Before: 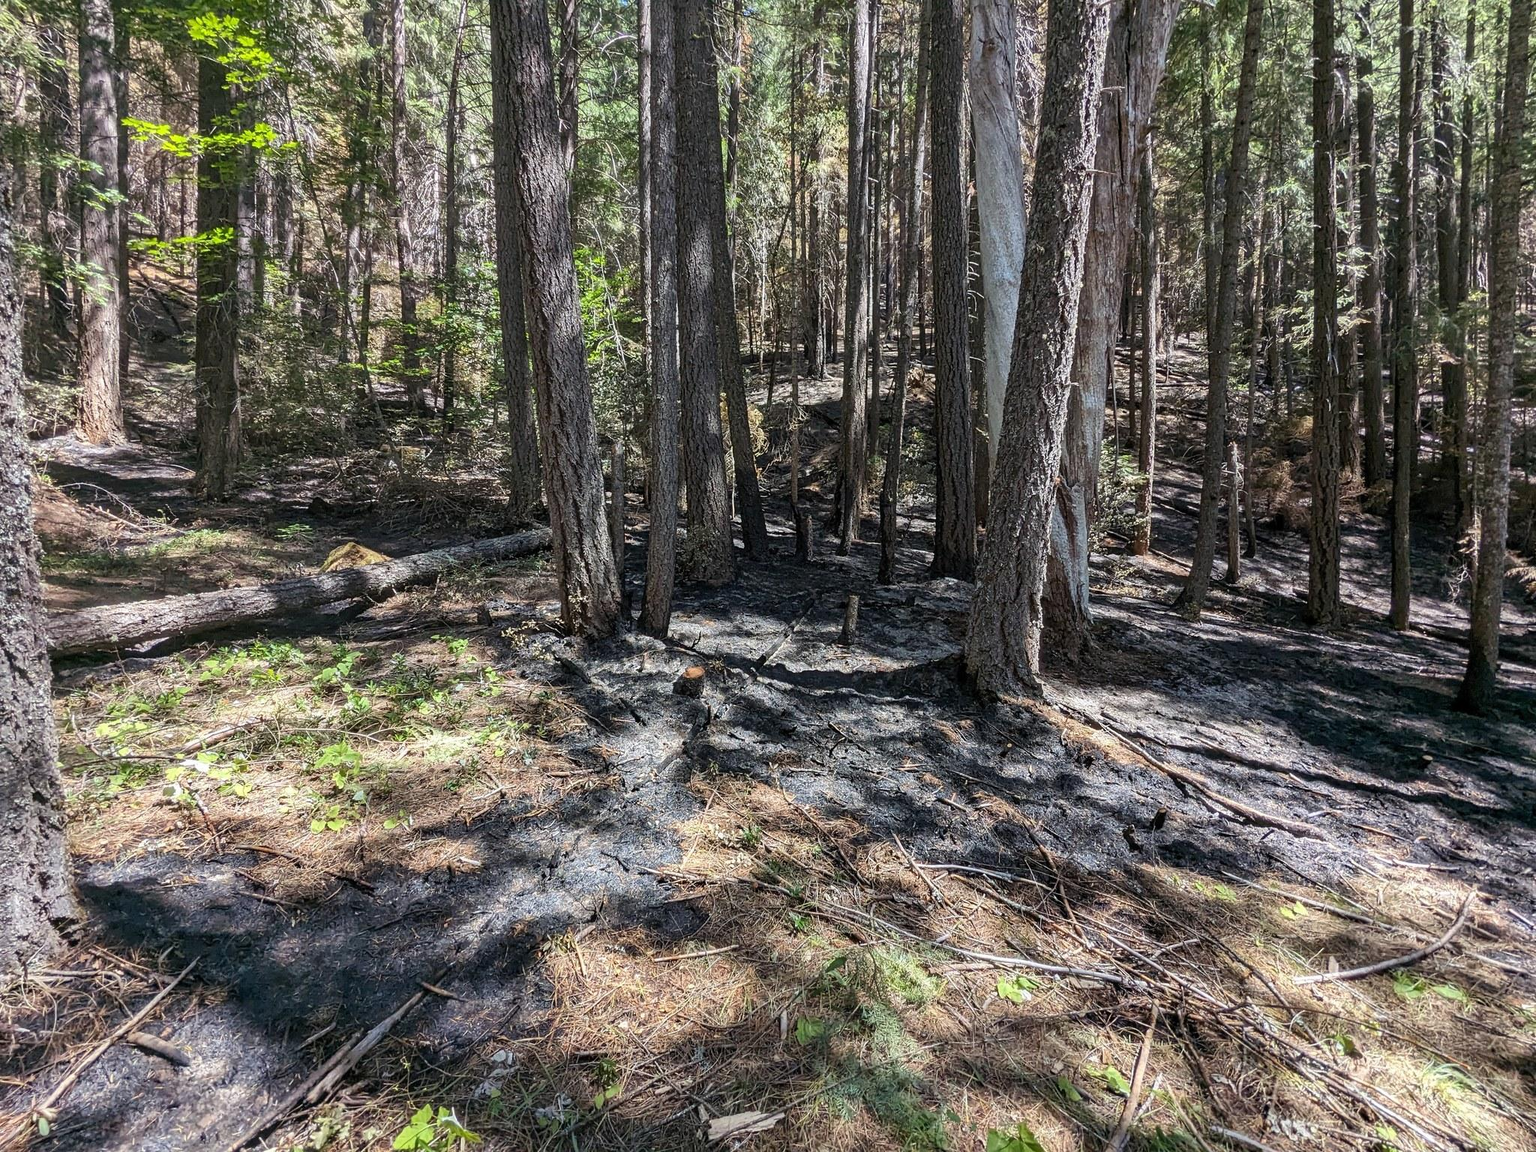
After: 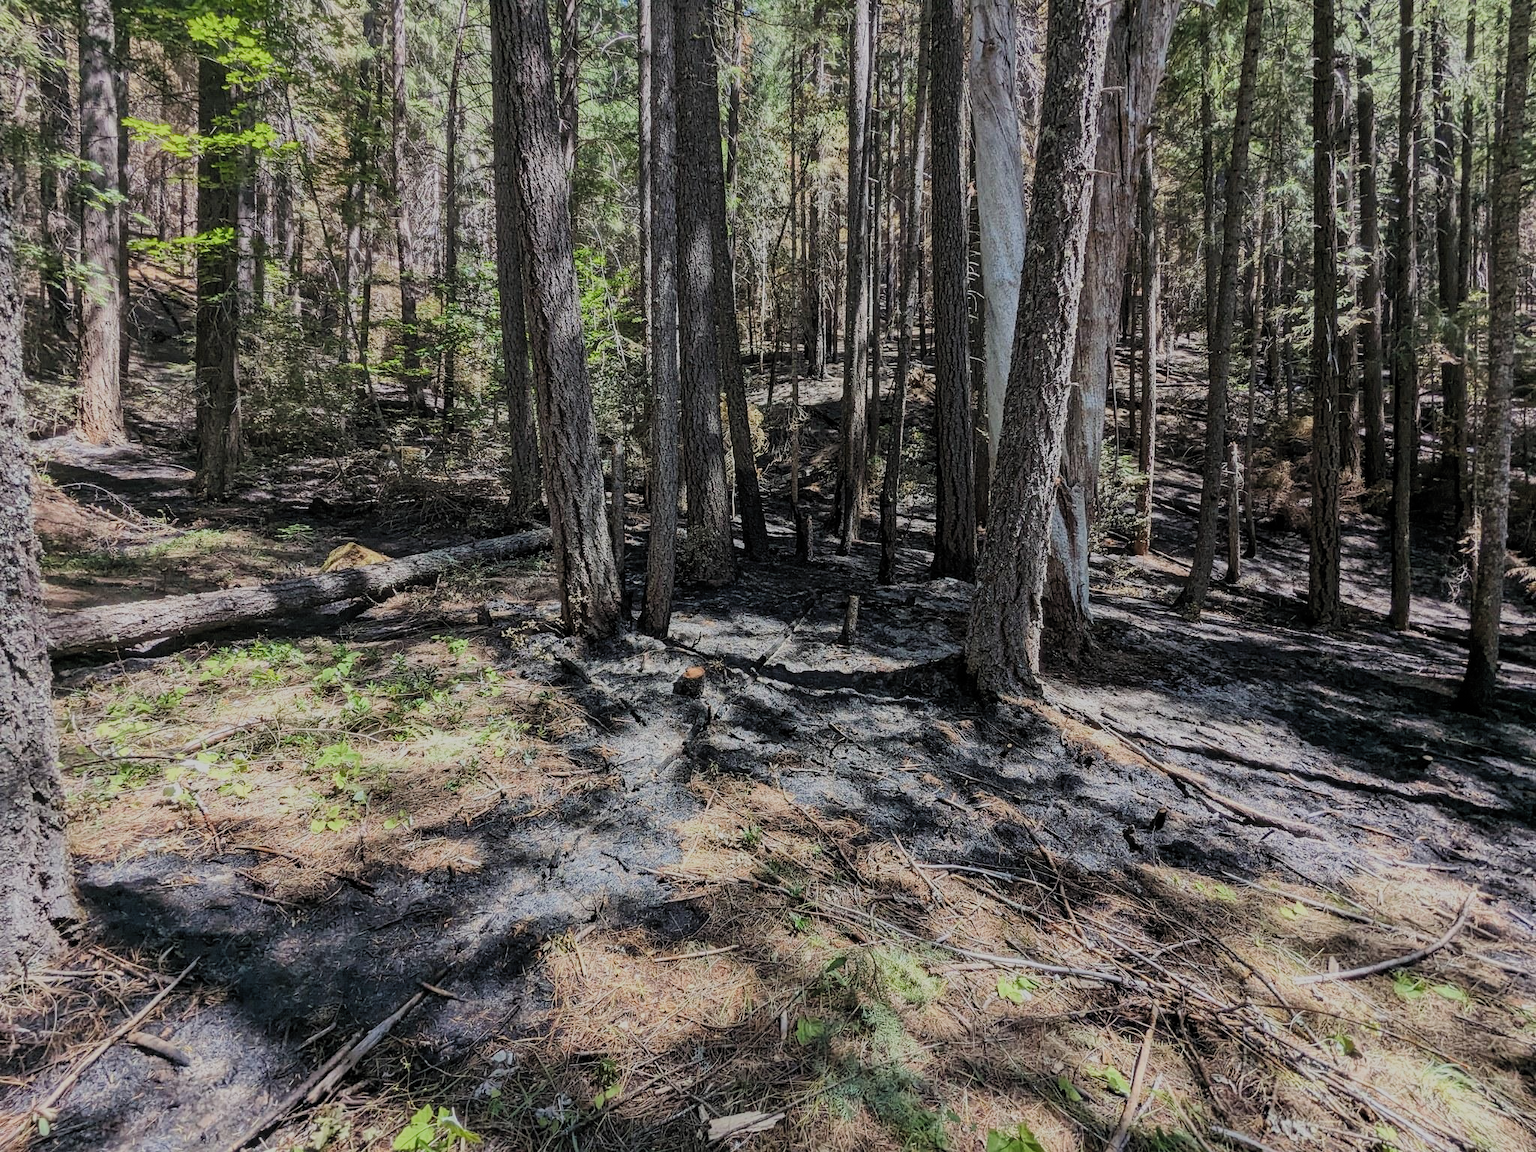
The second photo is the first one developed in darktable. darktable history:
filmic rgb: black relative exposure -7.17 EV, white relative exposure 5.34 EV, threshold 2.97 EV, hardness 3.03, color science v5 (2021), iterations of high-quality reconstruction 0, contrast in shadows safe, contrast in highlights safe, enable highlight reconstruction true
